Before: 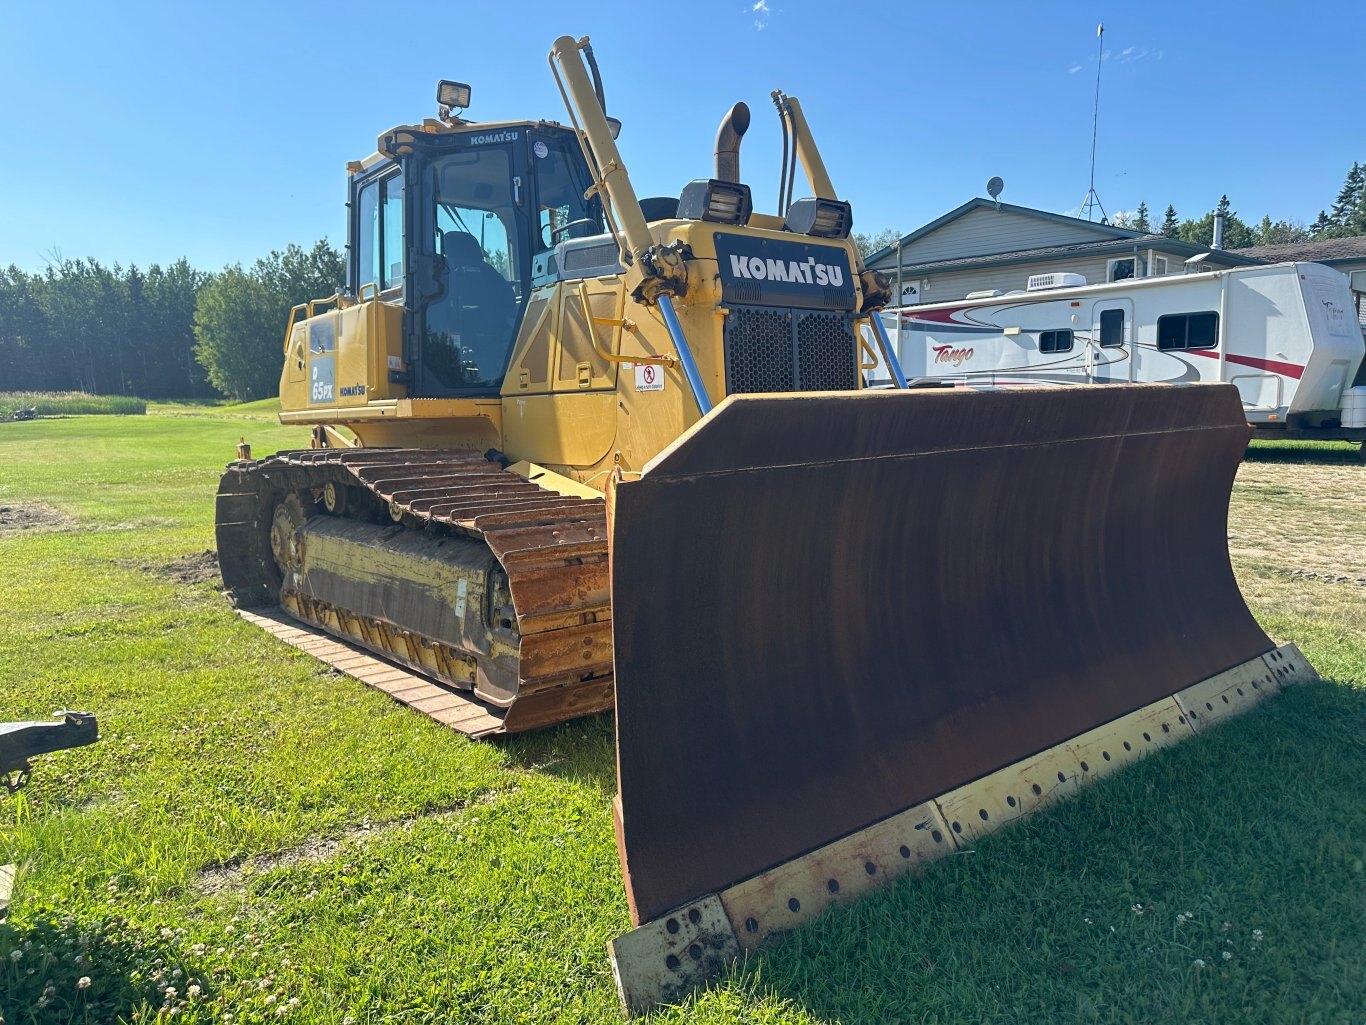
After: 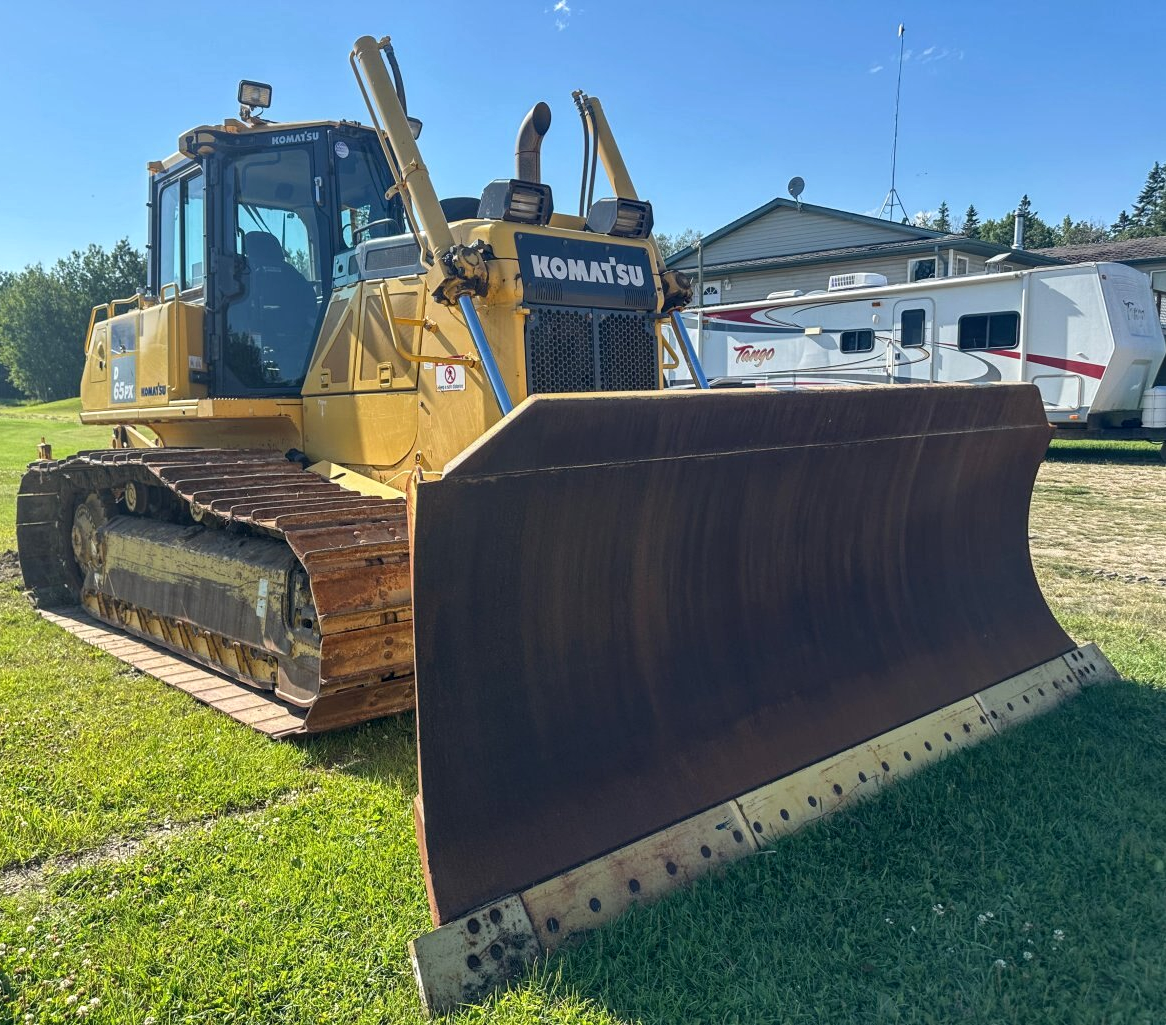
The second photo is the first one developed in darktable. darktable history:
tone equalizer: on, module defaults
local contrast: on, module defaults
crop and rotate: left 14.584%
